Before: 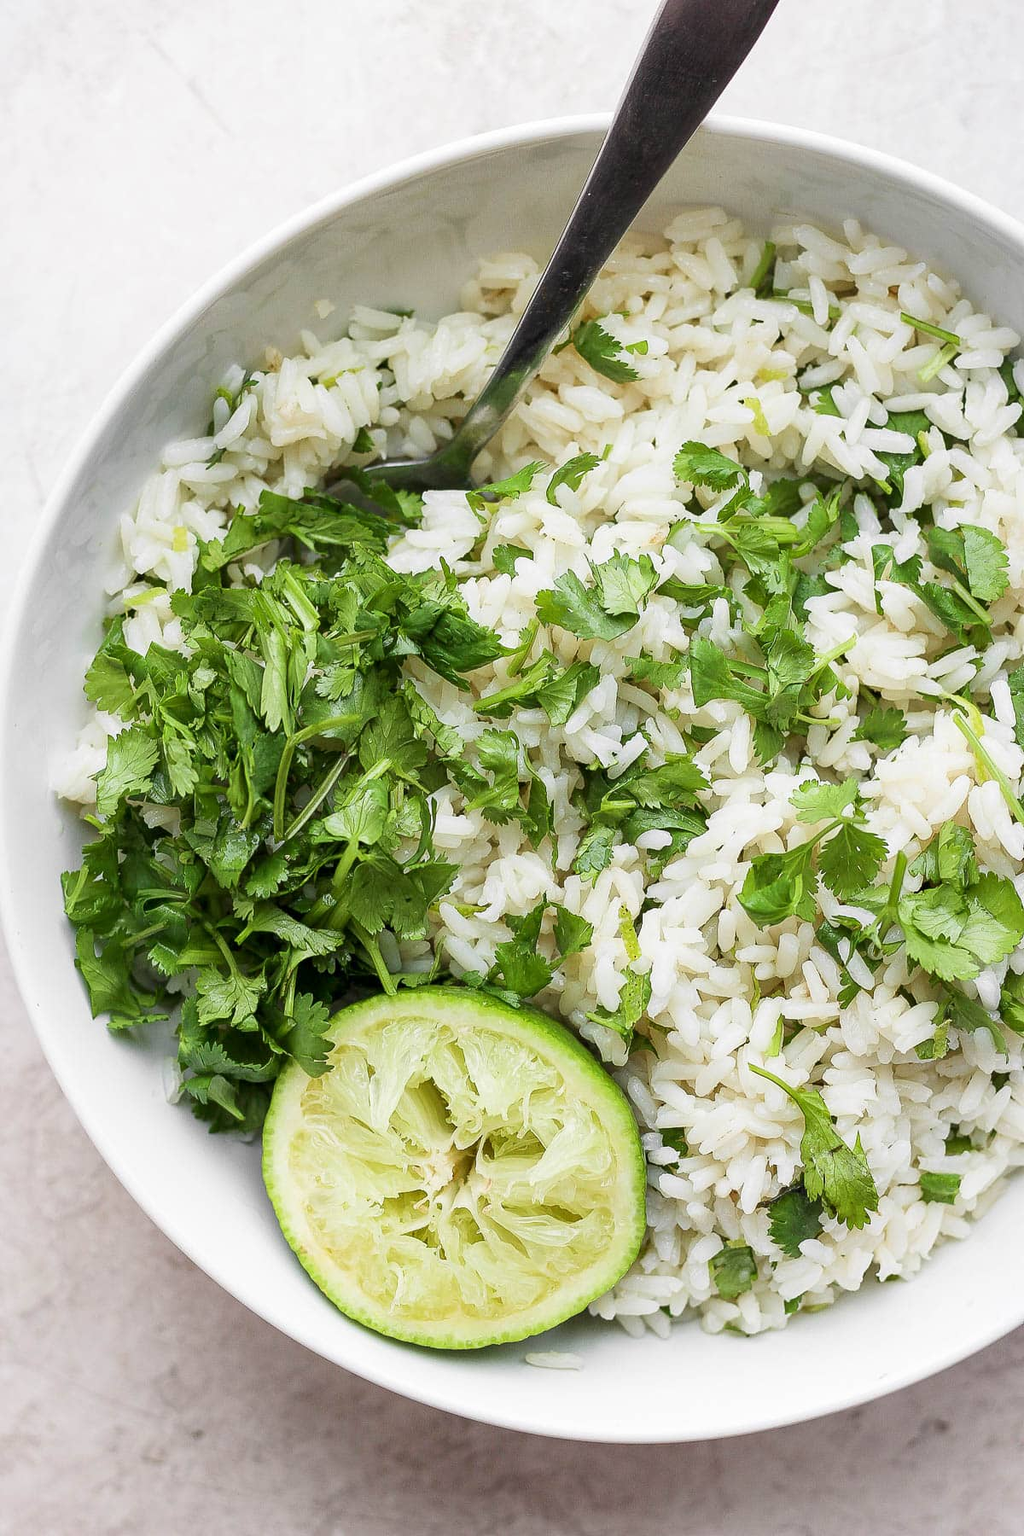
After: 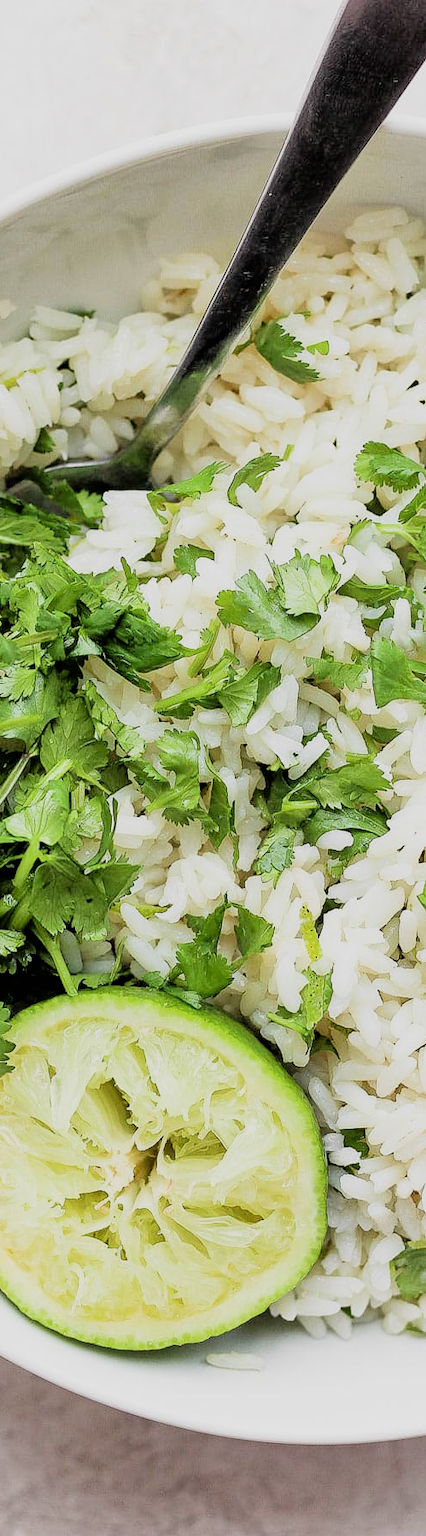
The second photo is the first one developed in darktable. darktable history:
tone equalizer: -8 EV 0.013 EV, -7 EV -0.017 EV, -6 EV 0.019 EV, -5 EV 0.043 EV, -4 EV 0.275 EV, -3 EV 0.678 EV, -2 EV 0.576 EV, -1 EV 0.196 EV, +0 EV 0.029 EV
crop: left 31.194%, right 27.139%
filmic rgb: black relative exposure -7.5 EV, white relative exposure 5 EV, hardness 3.35, contrast 1.3
